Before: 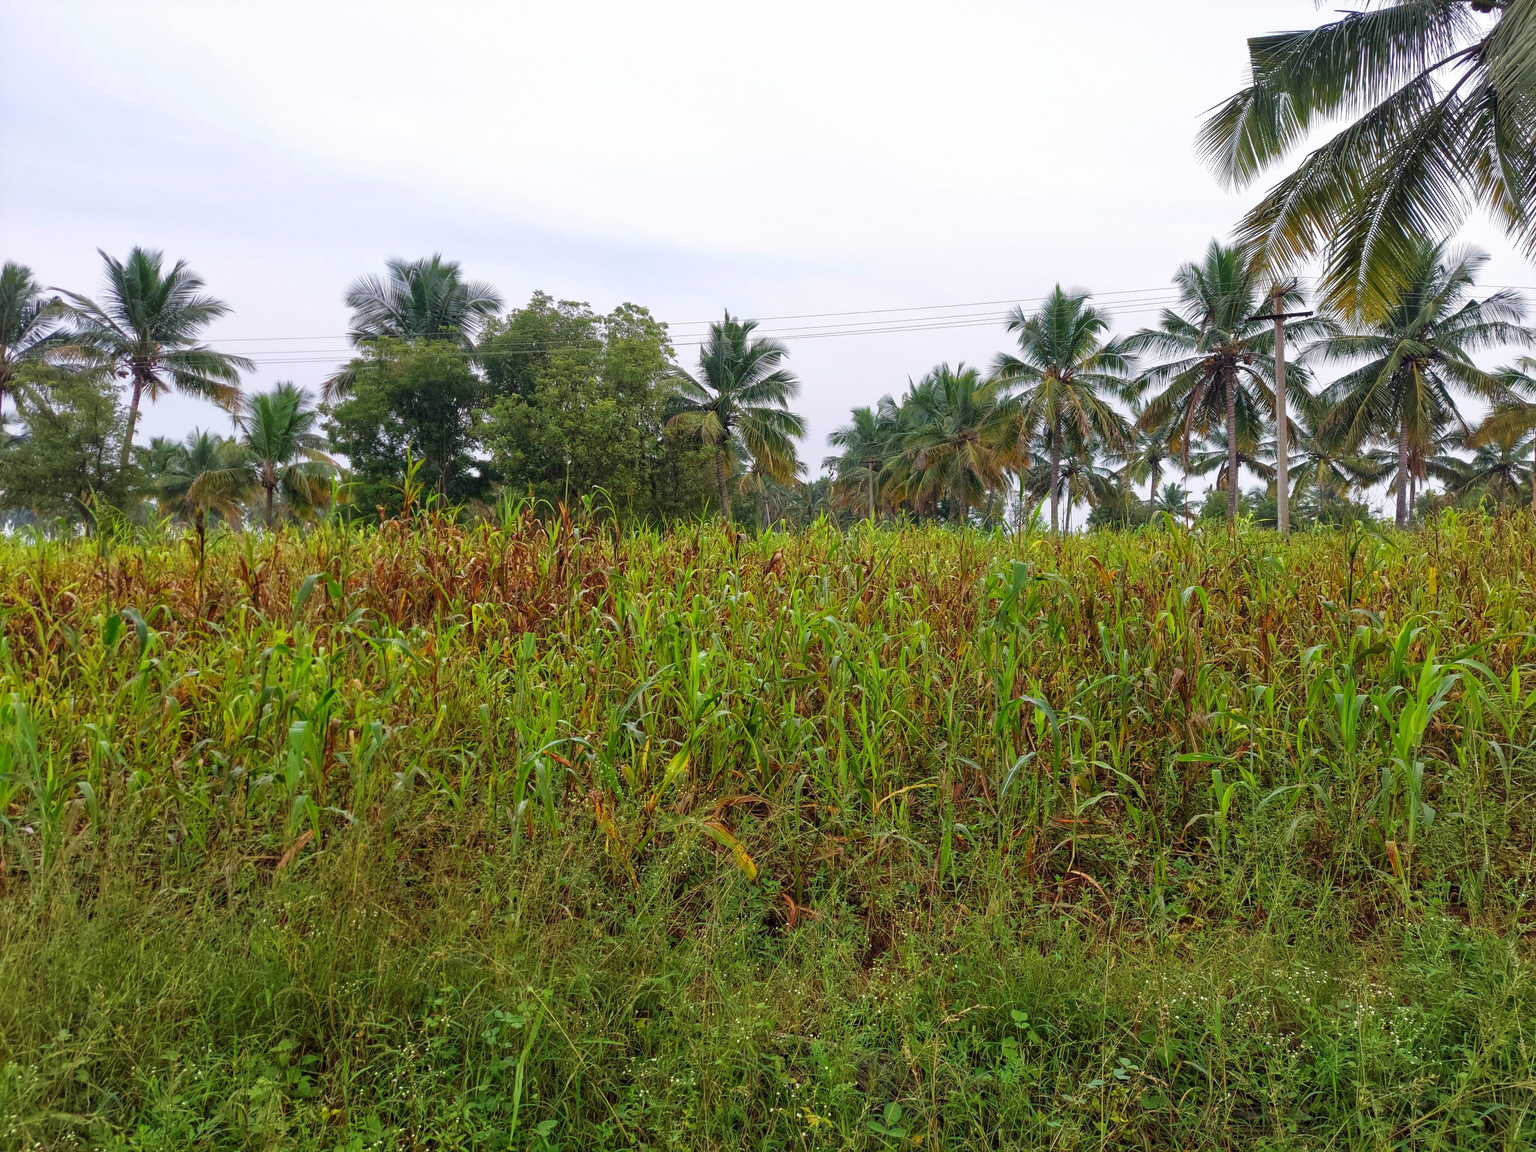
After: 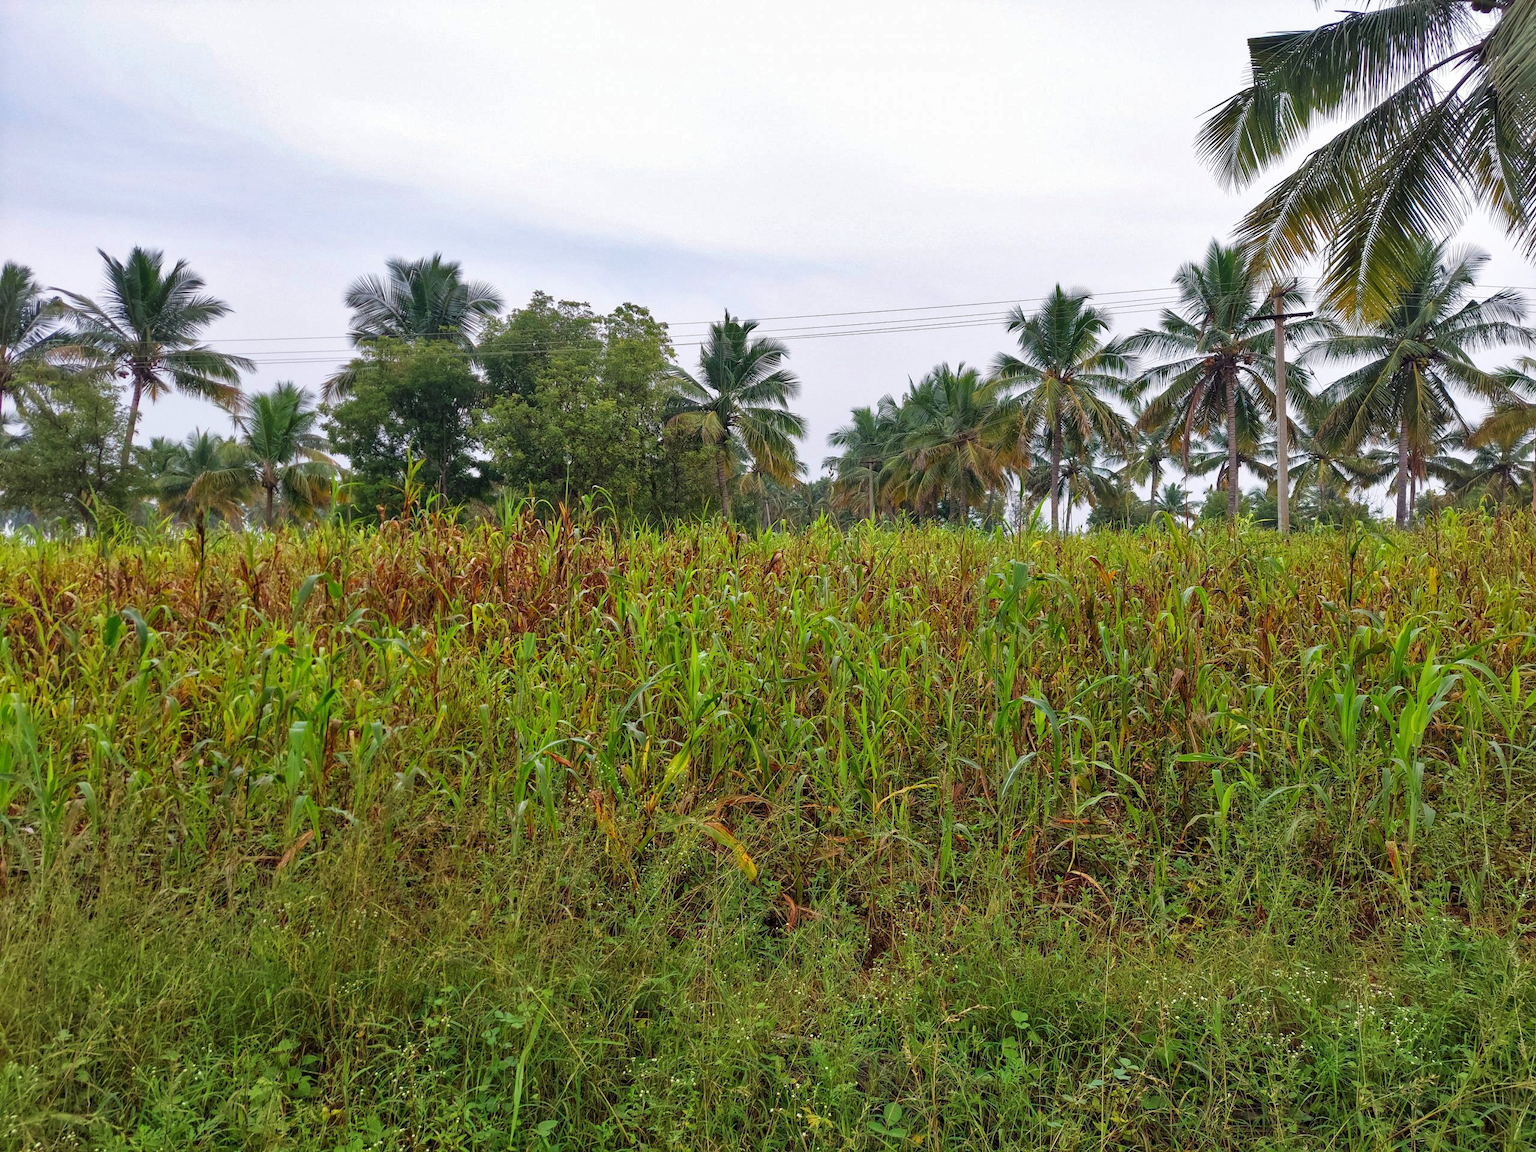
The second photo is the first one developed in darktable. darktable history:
shadows and highlights: shadows 39.28, highlights -53.61, low approximation 0.01, soften with gaussian
